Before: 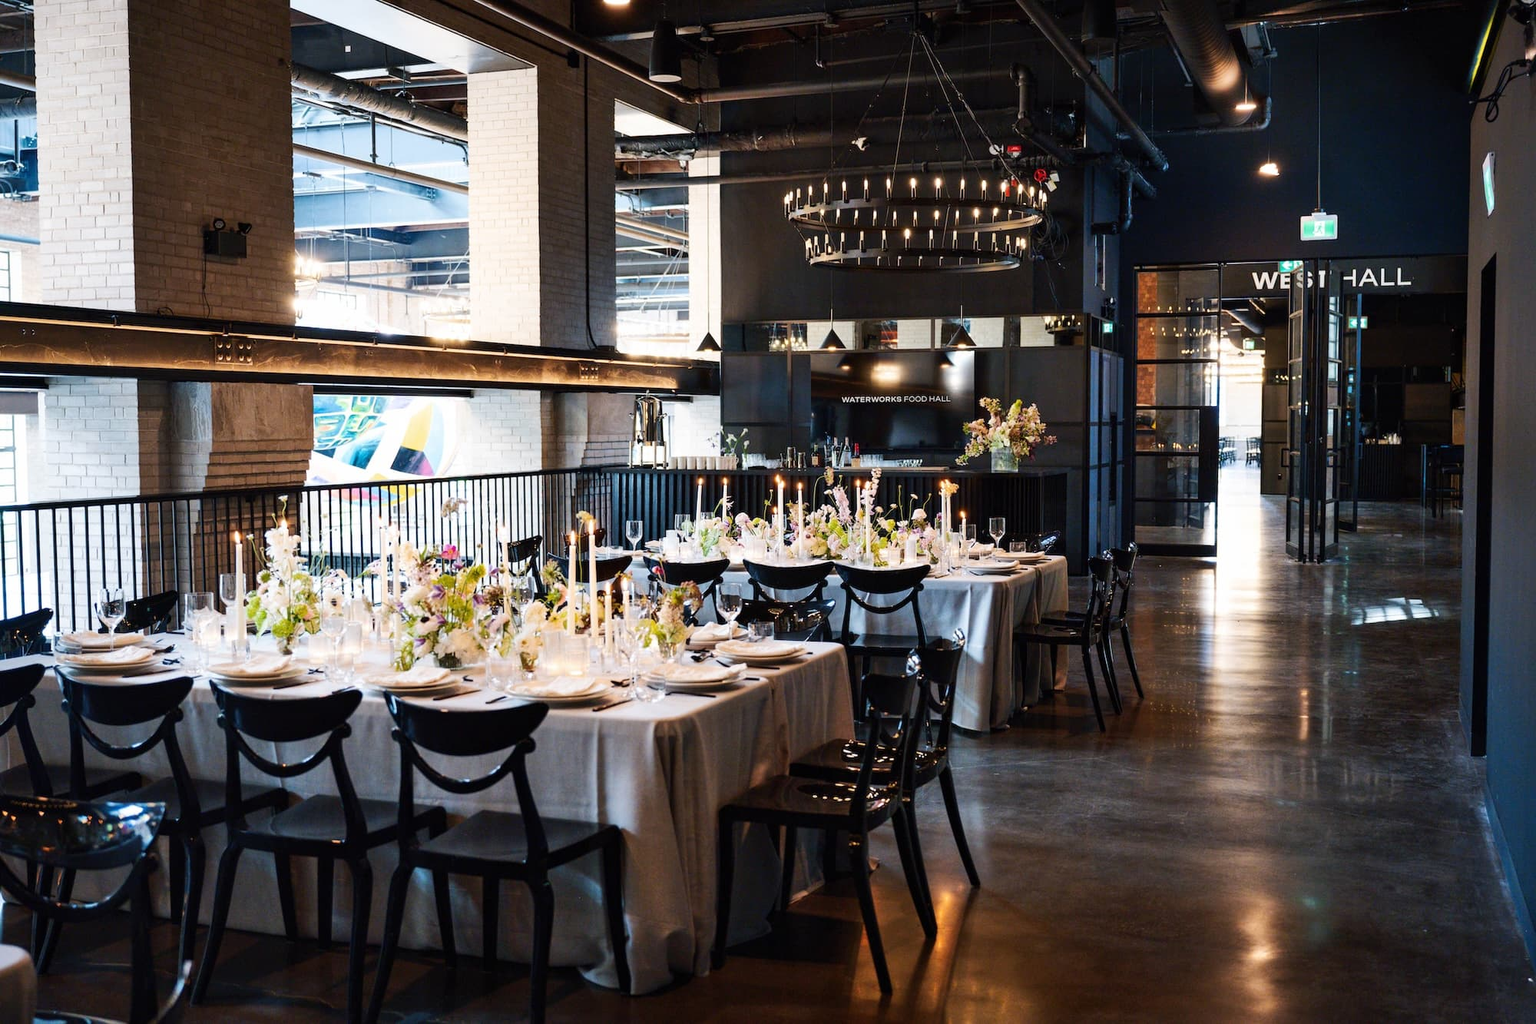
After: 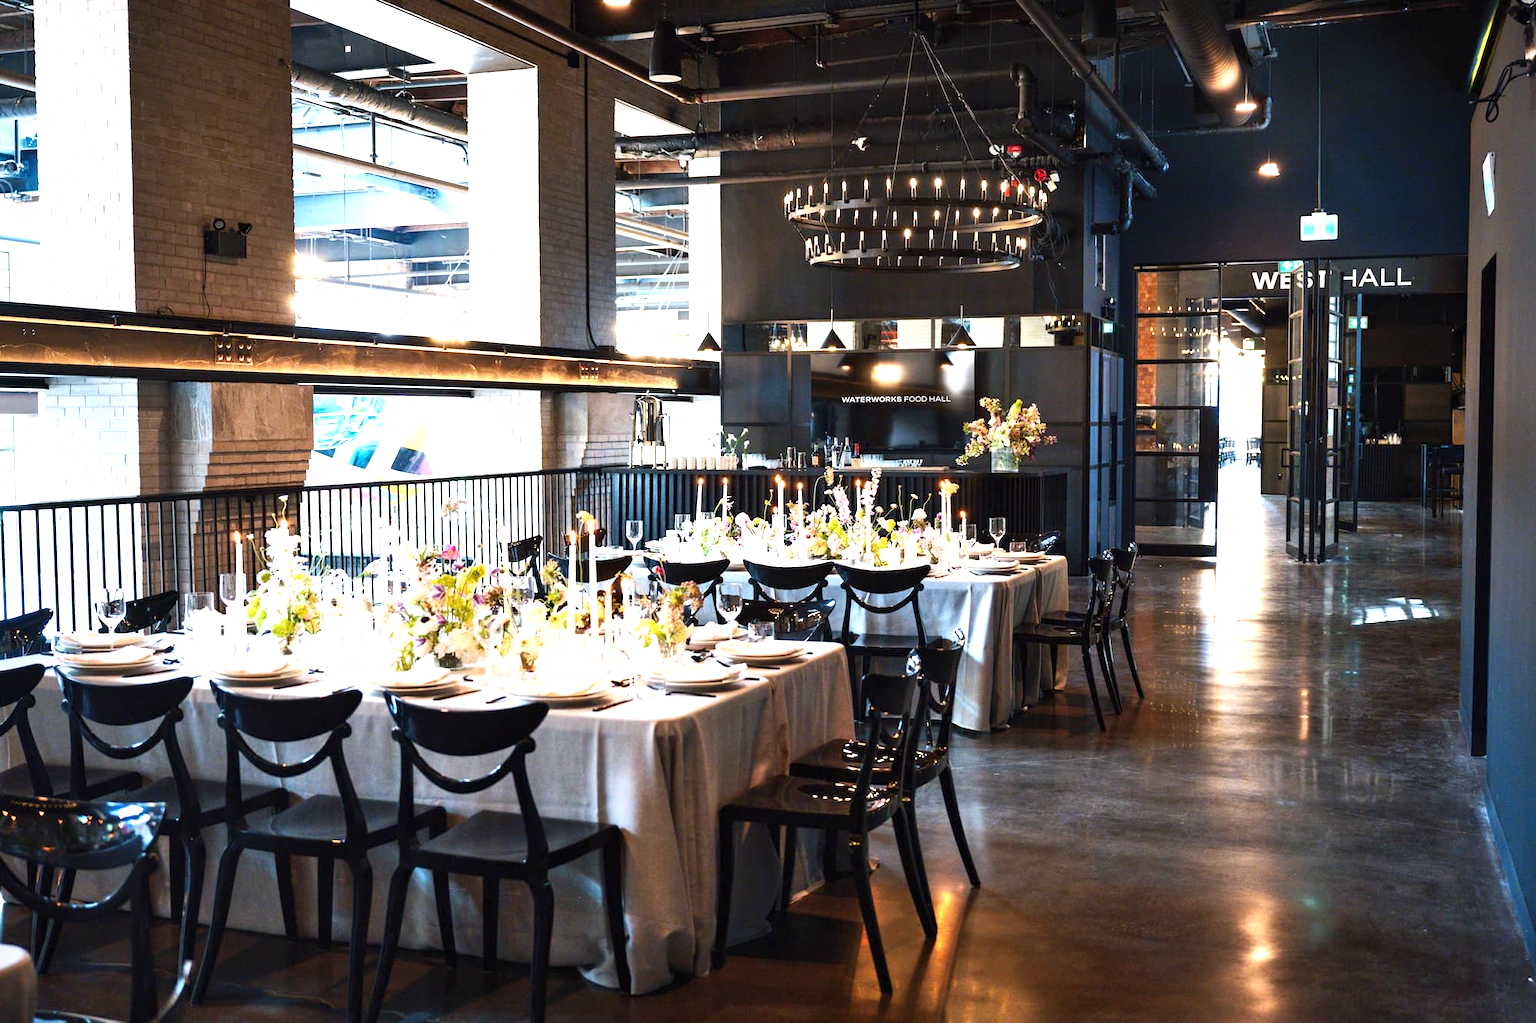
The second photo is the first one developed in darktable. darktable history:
exposure: black level correction 0, exposure 0.894 EV, compensate highlight preservation false
